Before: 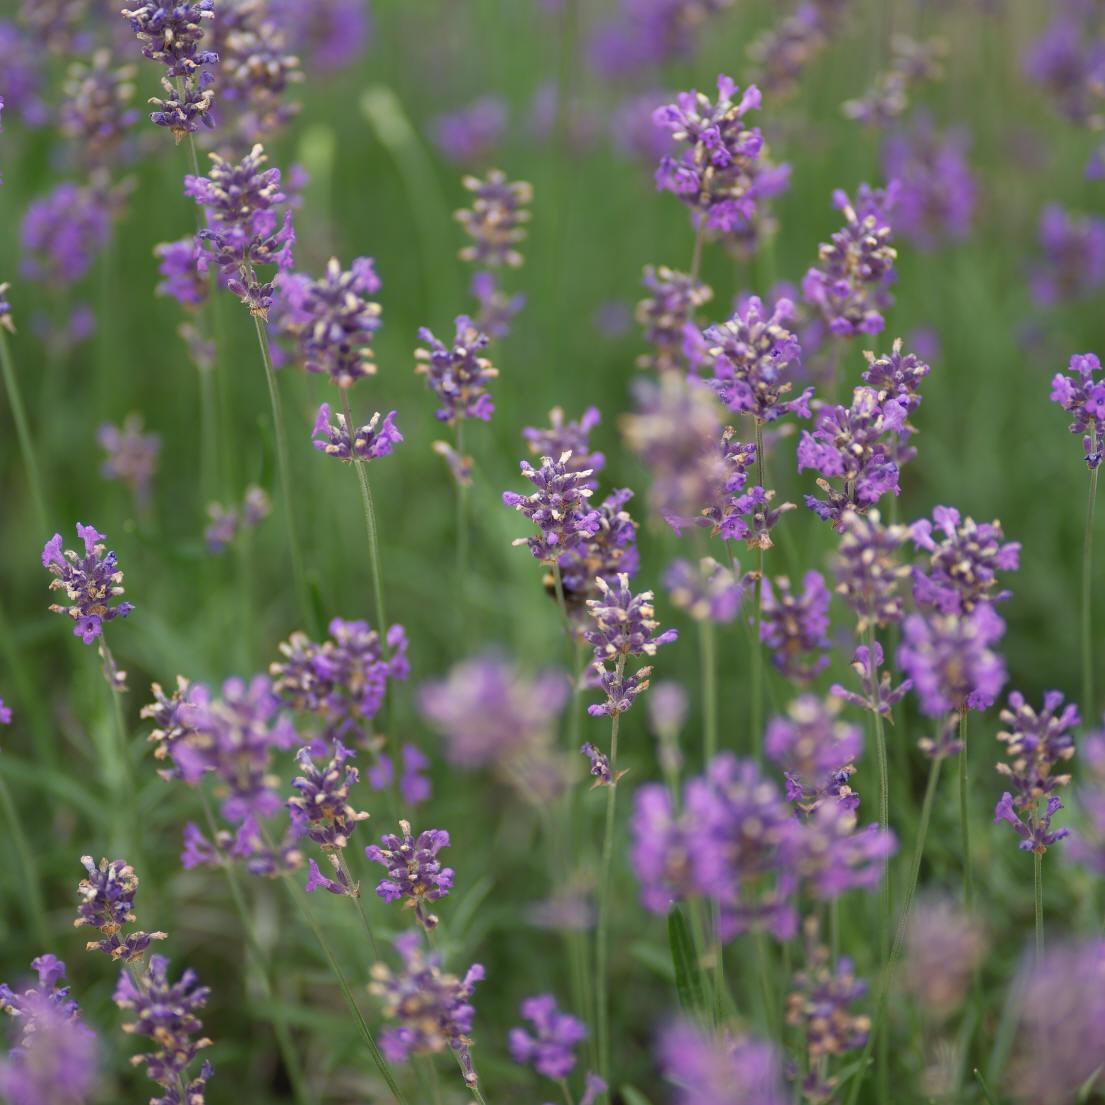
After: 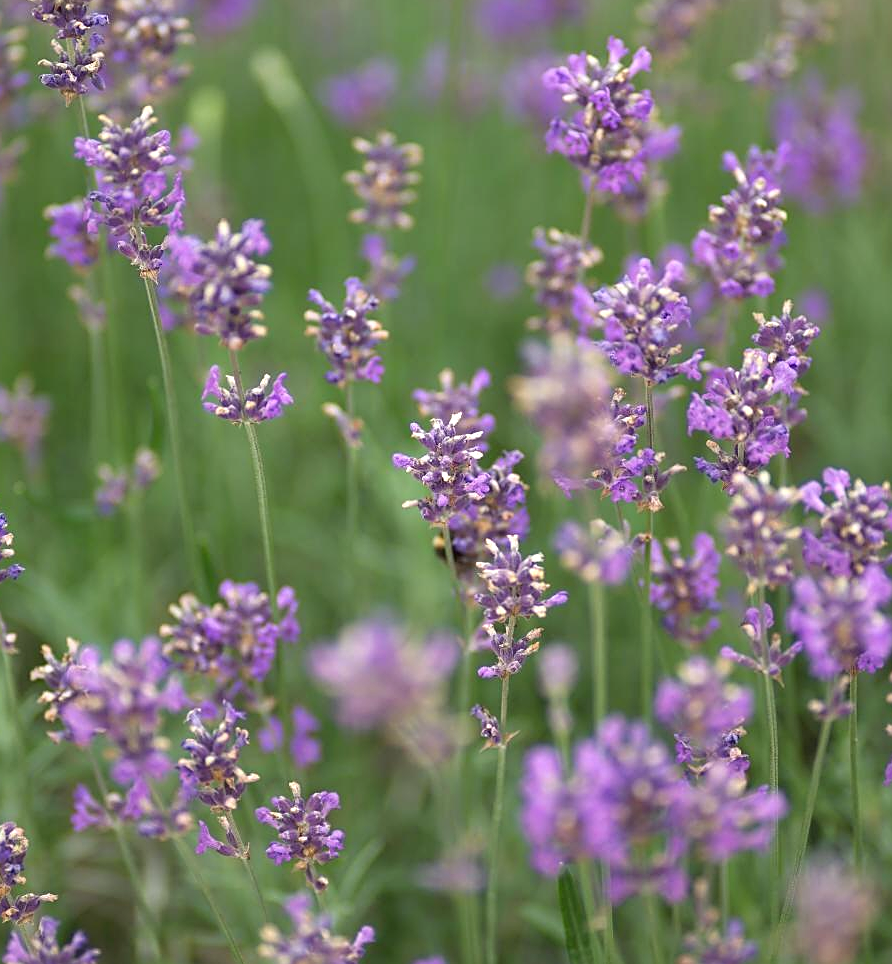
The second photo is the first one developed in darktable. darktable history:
sharpen: on, module defaults
exposure: exposure 0.372 EV, compensate highlight preservation false
crop: left 9.997%, top 3.527%, right 9.228%, bottom 9.158%
